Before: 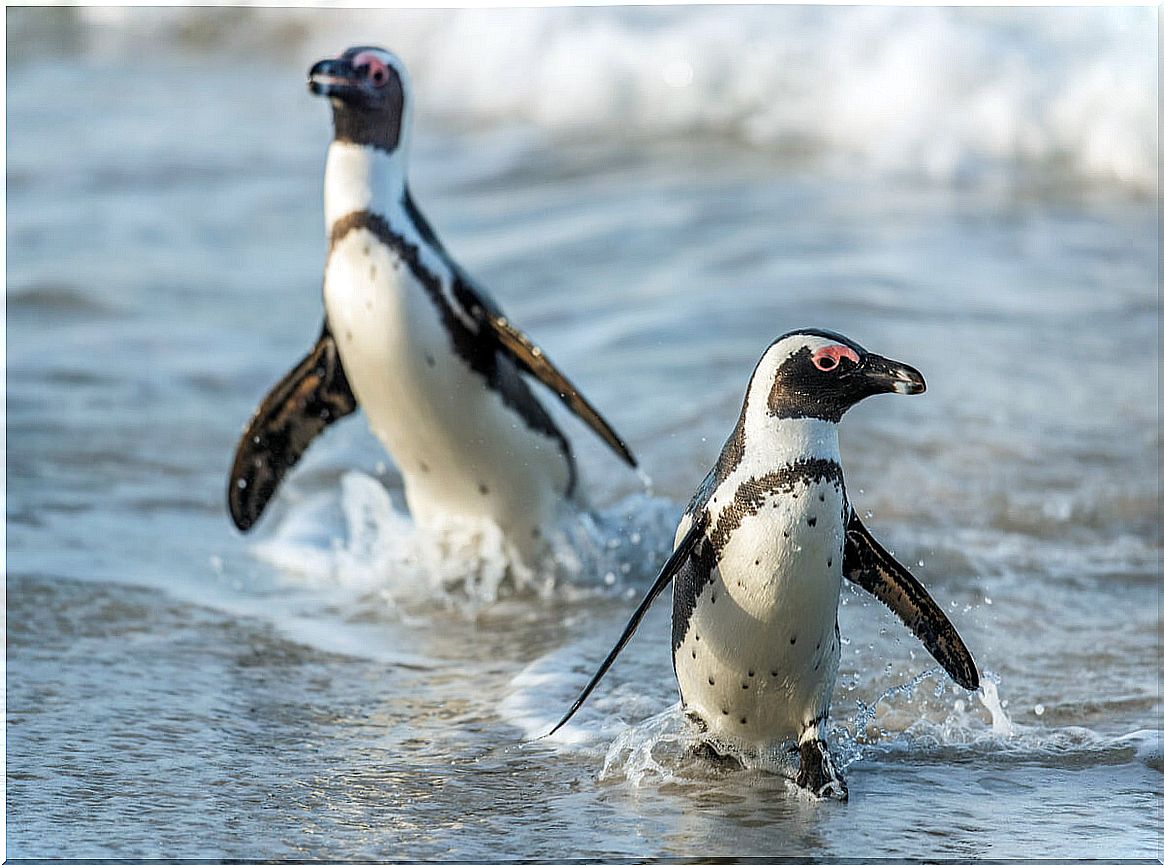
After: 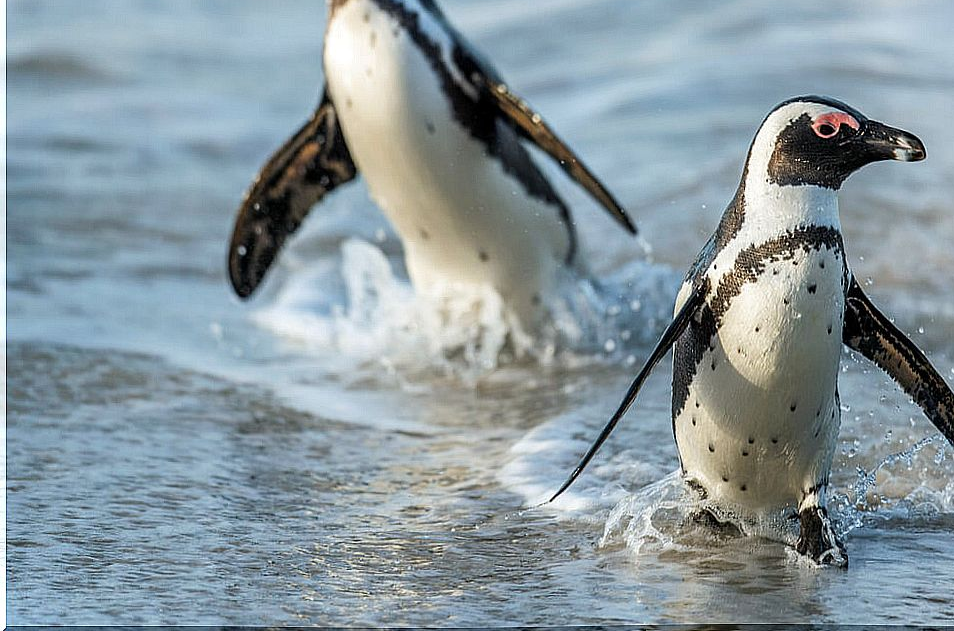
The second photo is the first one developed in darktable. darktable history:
crop: top 26.947%, right 17.999%
